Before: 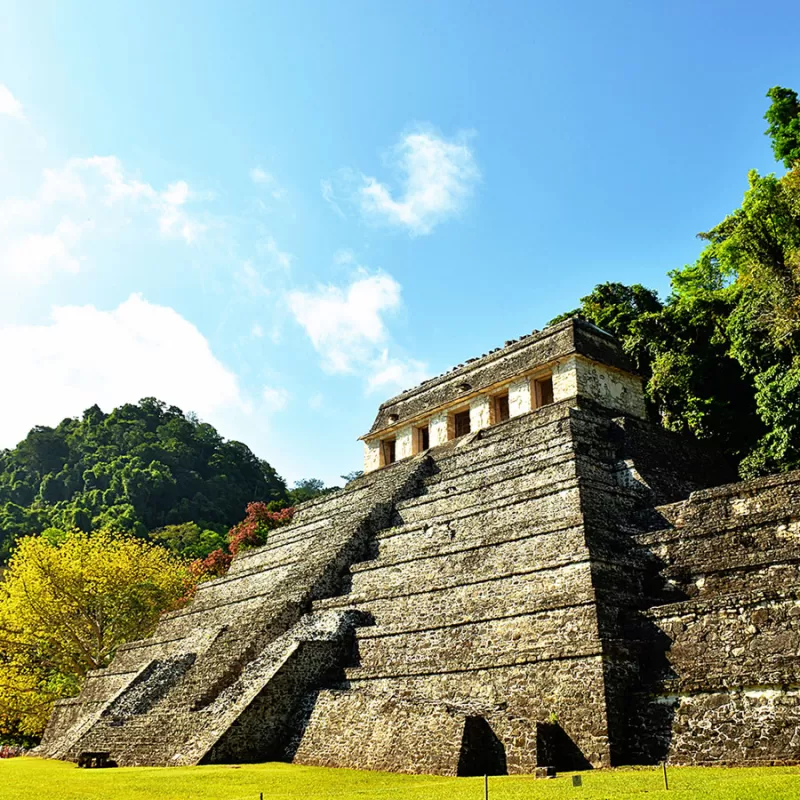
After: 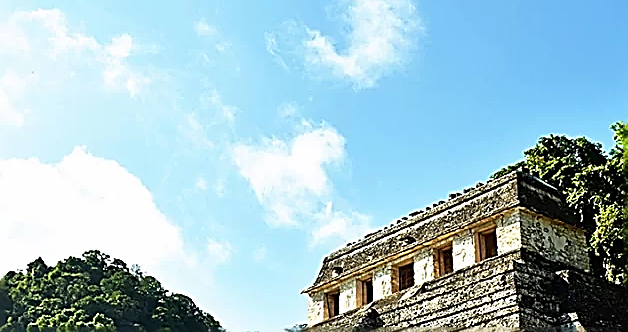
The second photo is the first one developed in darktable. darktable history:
crop: left 7.036%, top 18.398%, right 14.379%, bottom 40.043%
sharpen: amount 2
